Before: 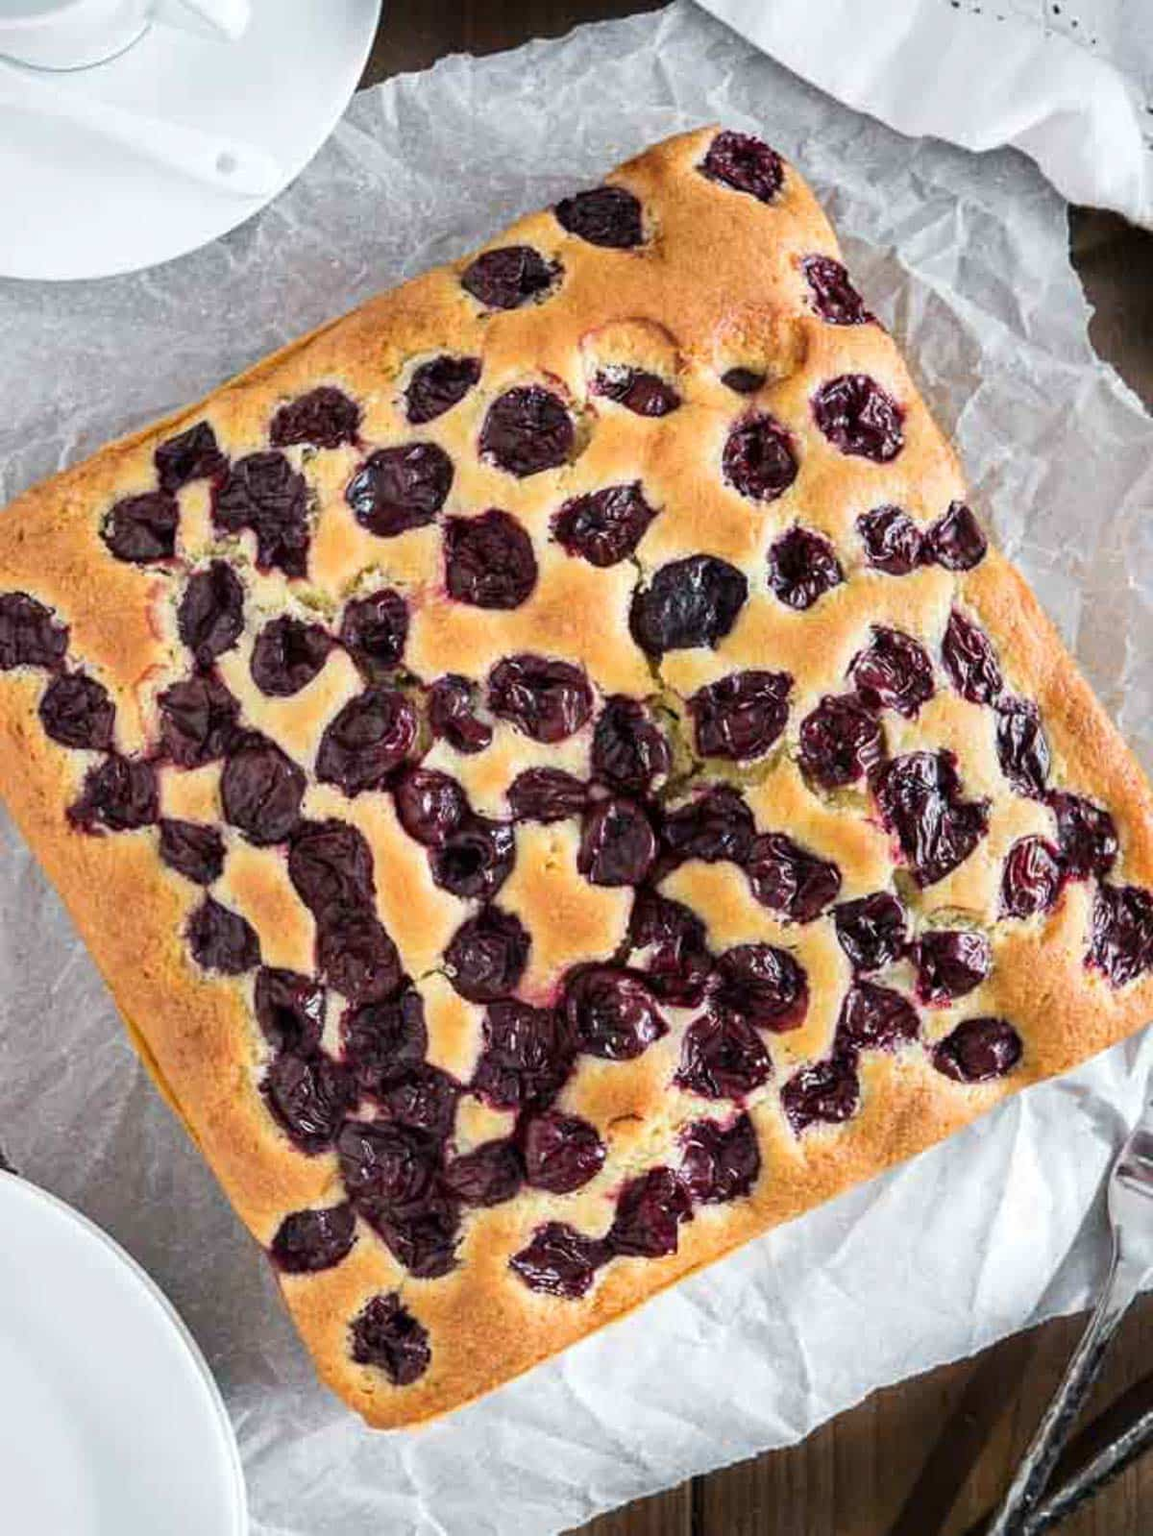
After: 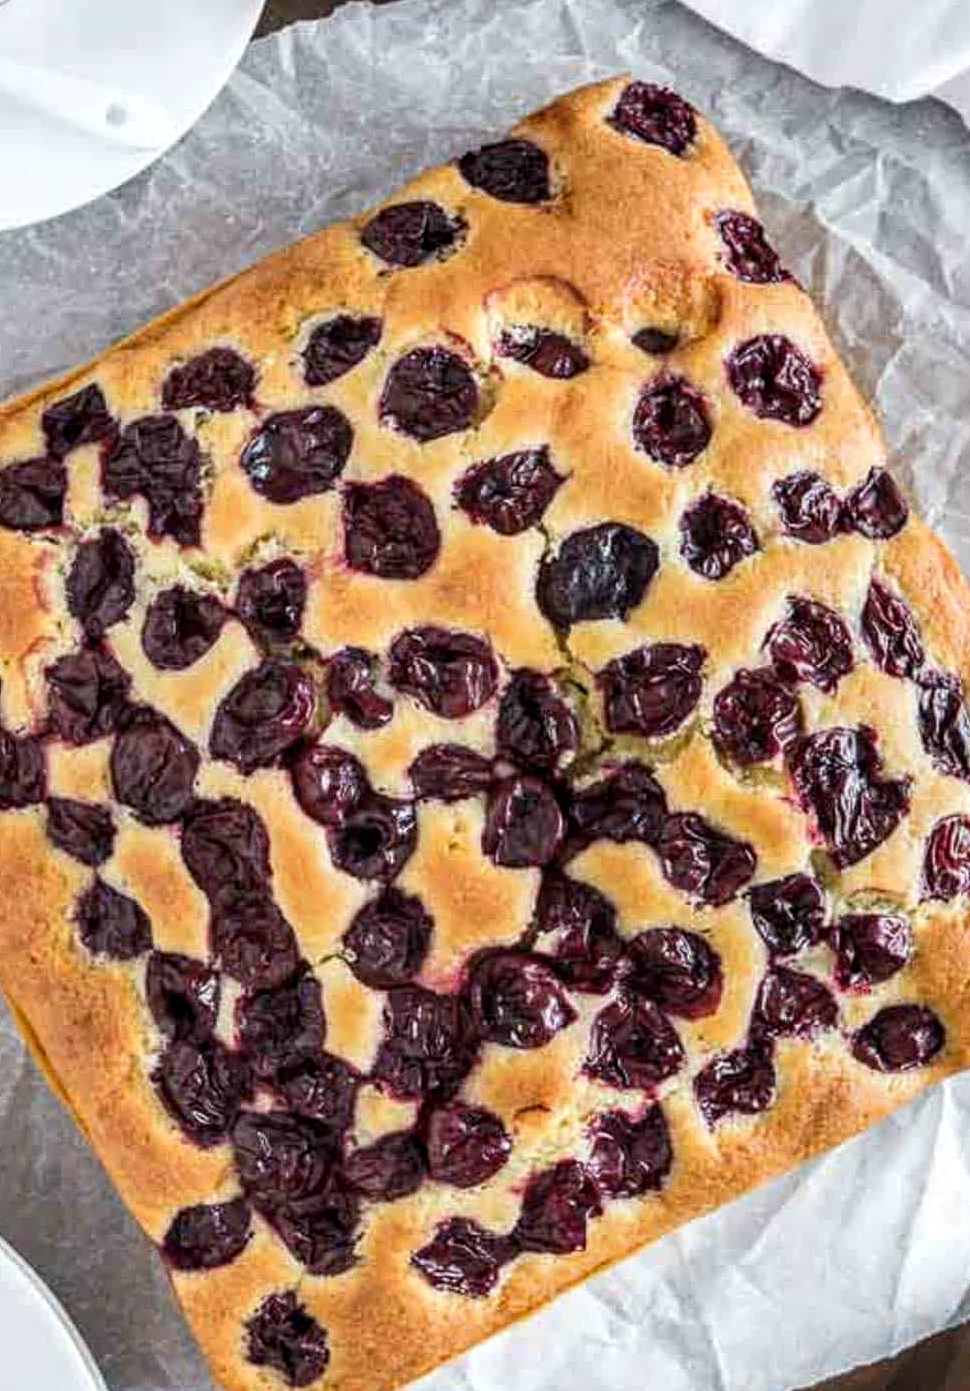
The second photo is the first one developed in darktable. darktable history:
crop: left 9.929%, top 3.475%, right 9.188%, bottom 9.529%
local contrast: detail 130%
